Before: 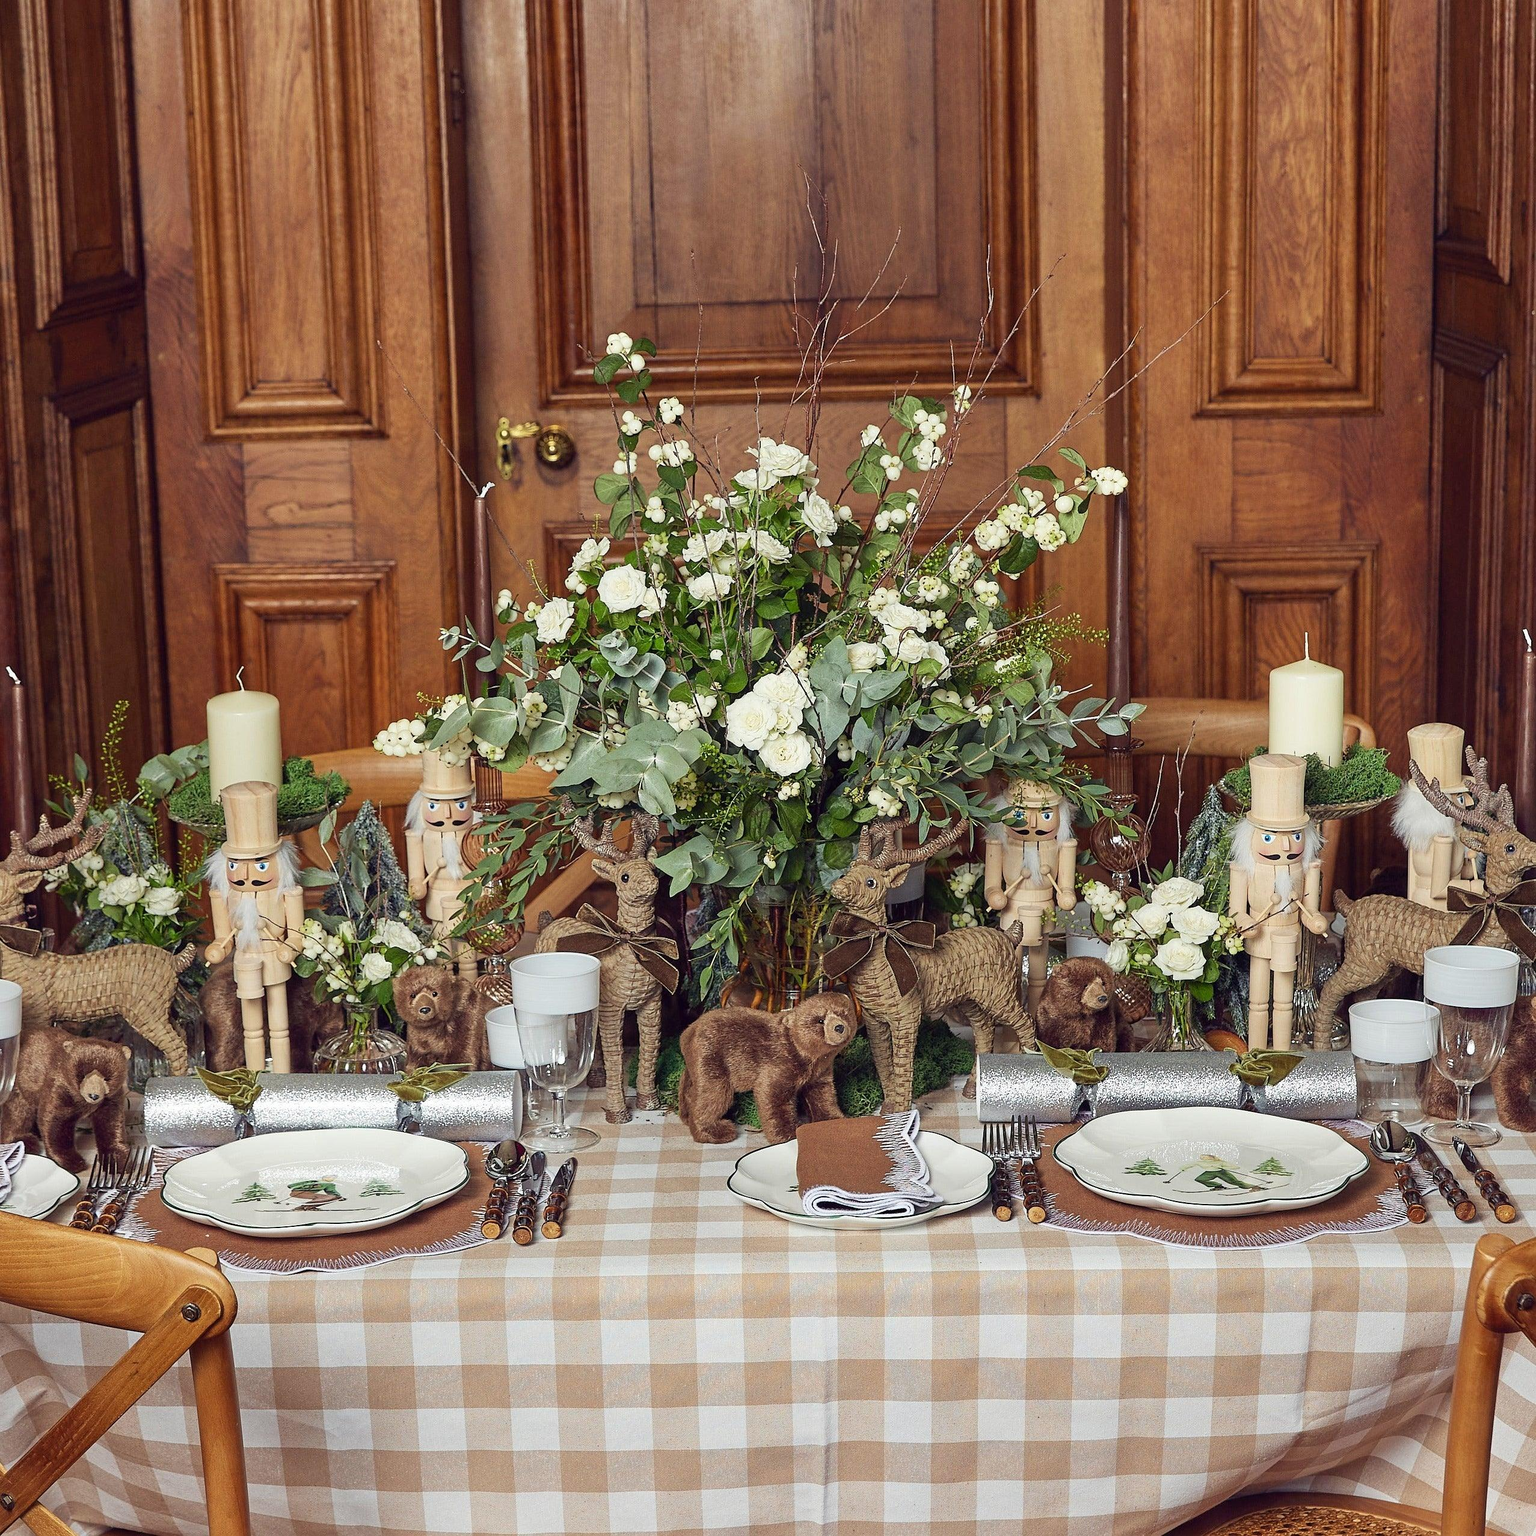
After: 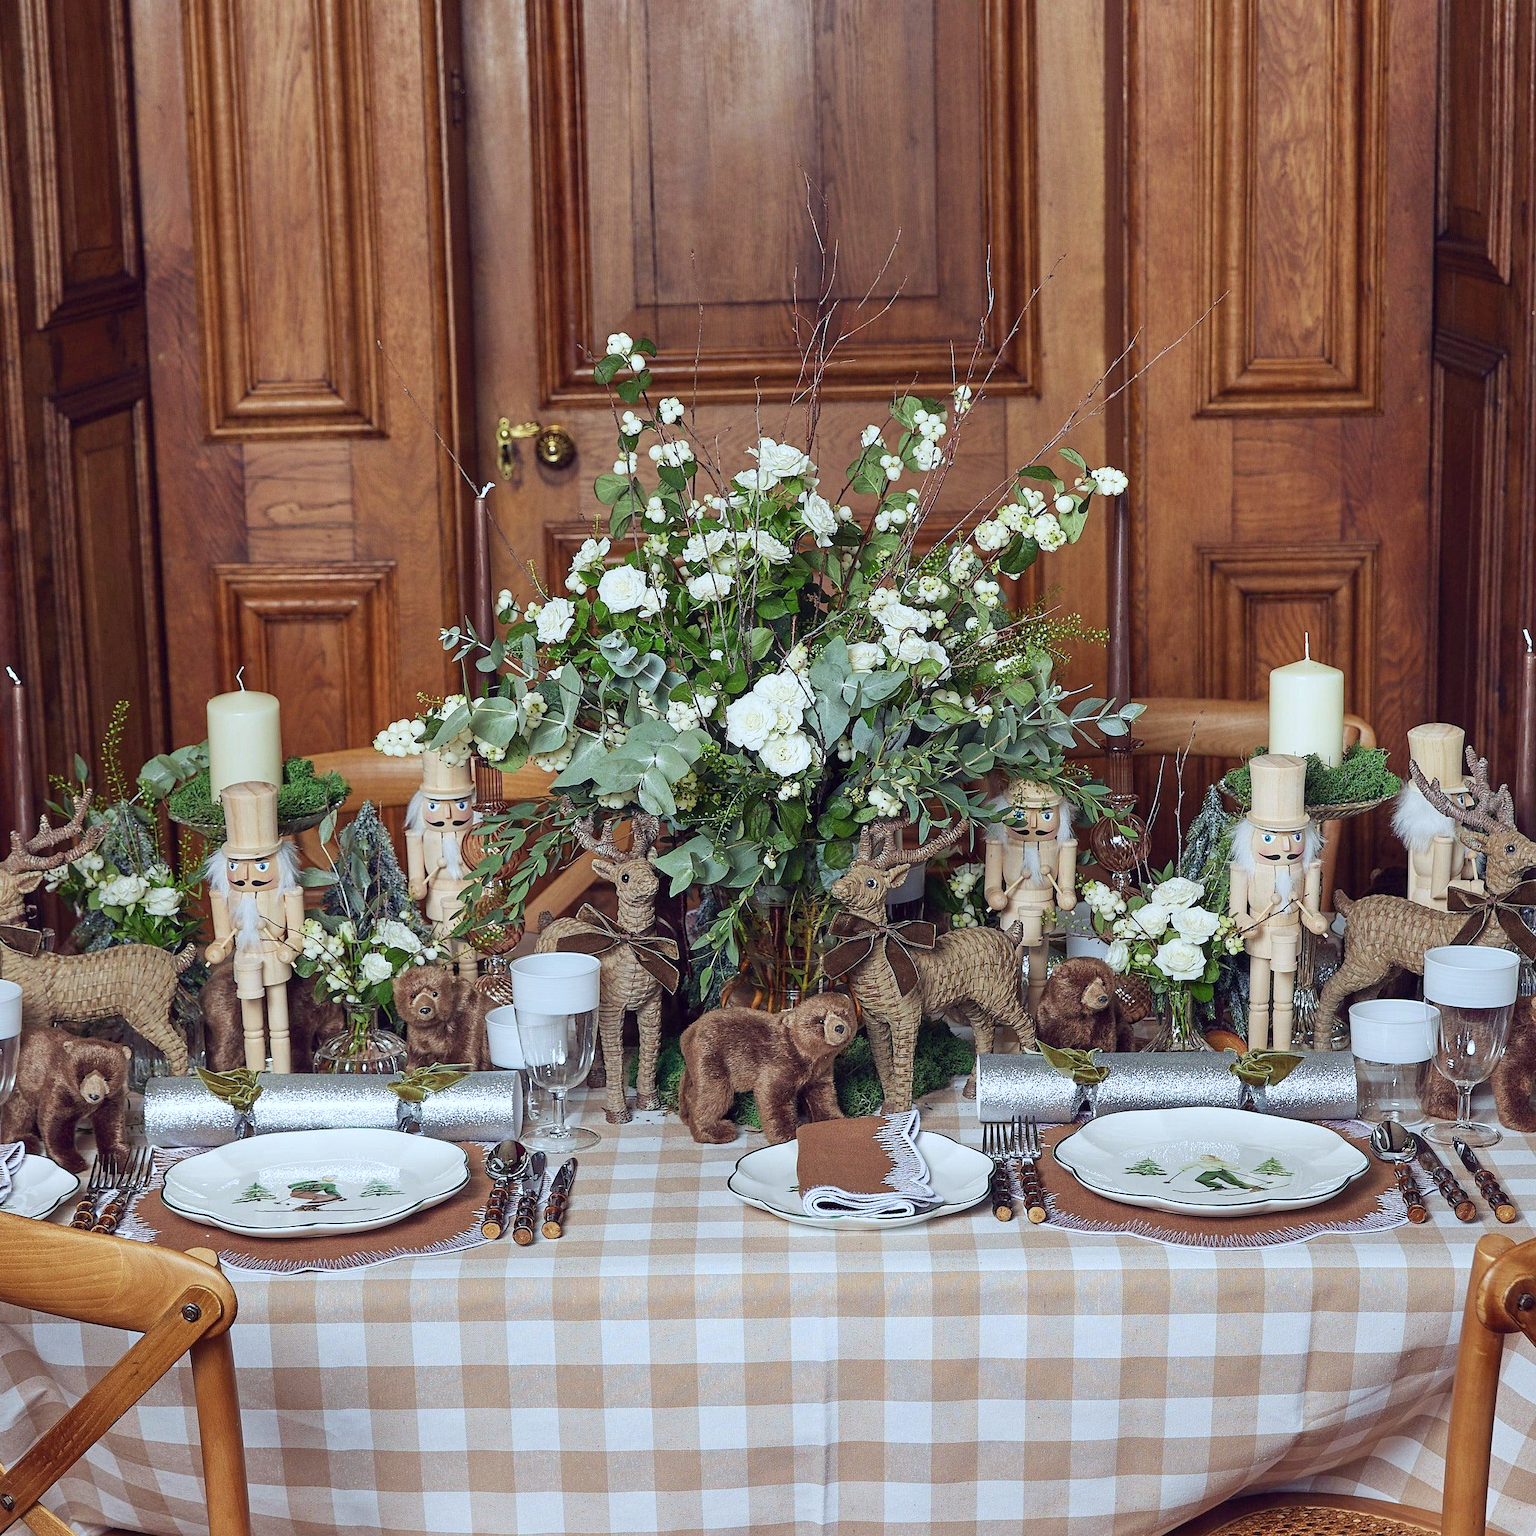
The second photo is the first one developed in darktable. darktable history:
color calibration: x 0.37, y 0.382, temperature 4317.61 K
